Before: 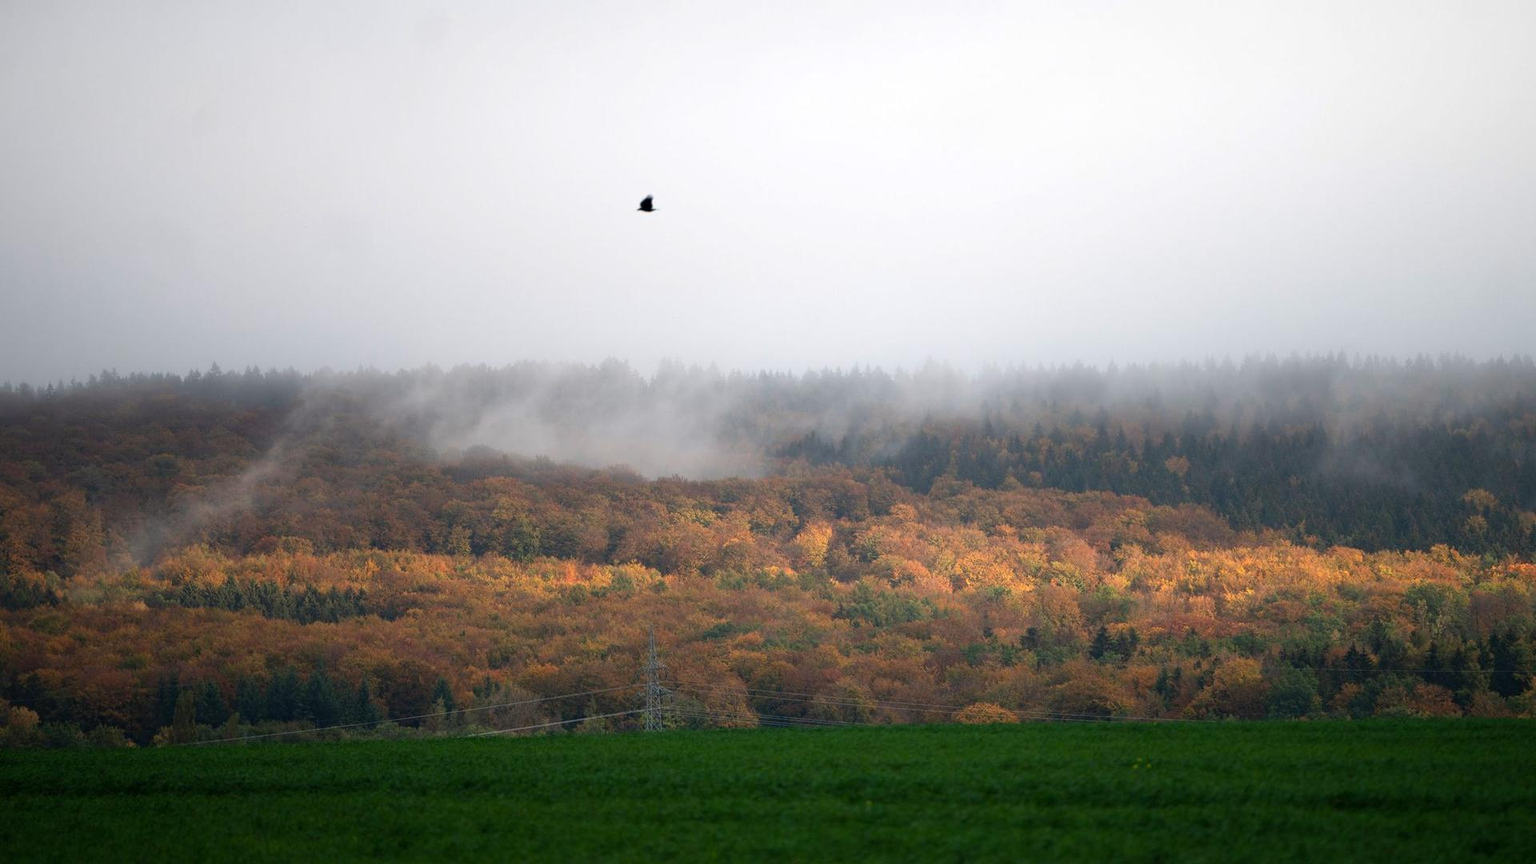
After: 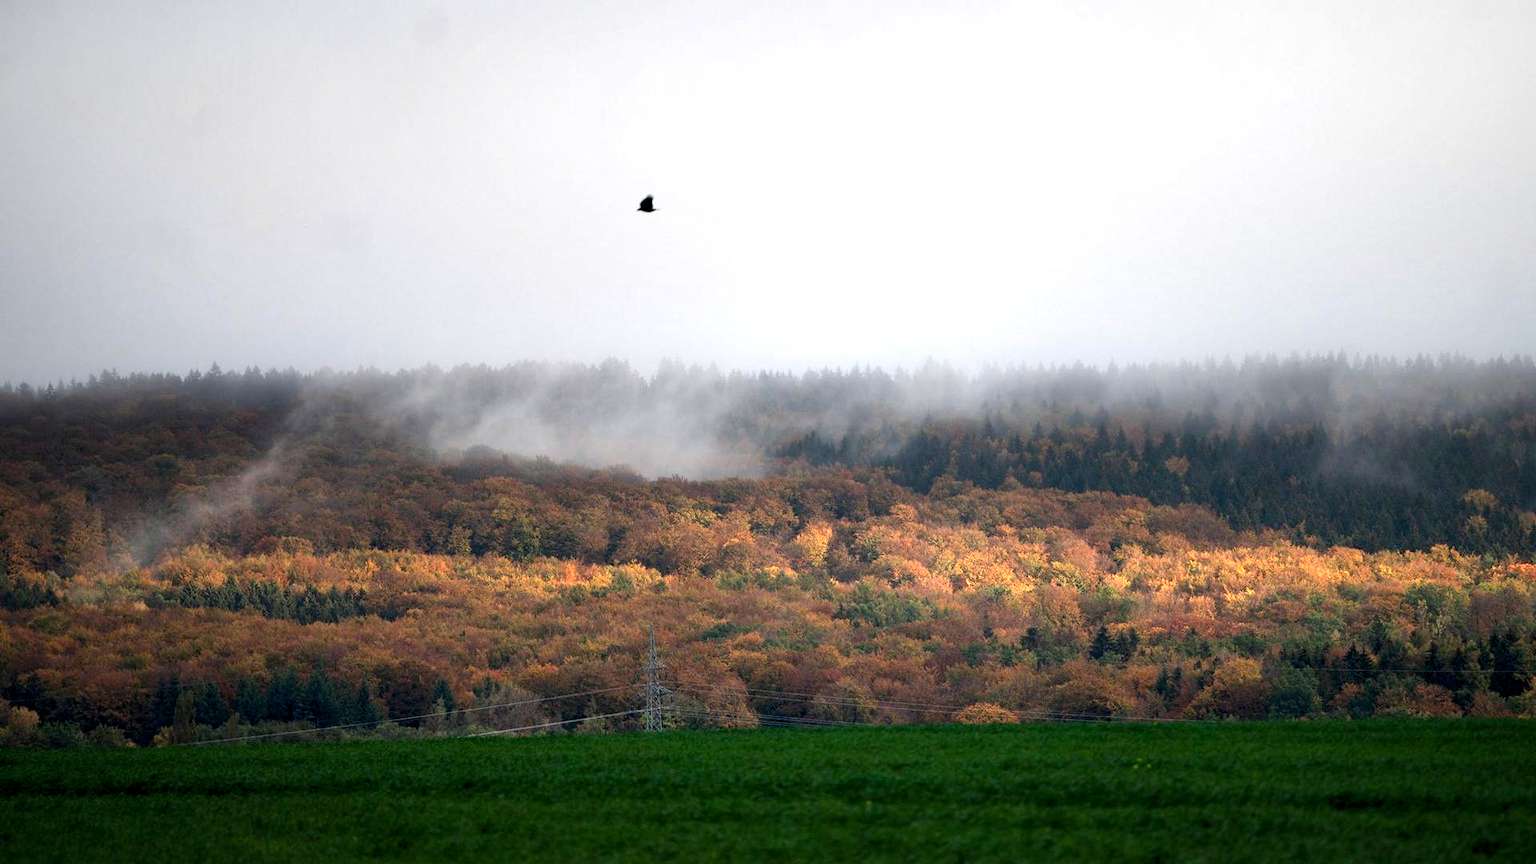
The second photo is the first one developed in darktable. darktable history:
contrast equalizer: y [[0.6 ×6], [0.55 ×6], [0 ×6], [0 ×6], [0 ×6]]
levels: levels [0, 0.492, 0.984]
